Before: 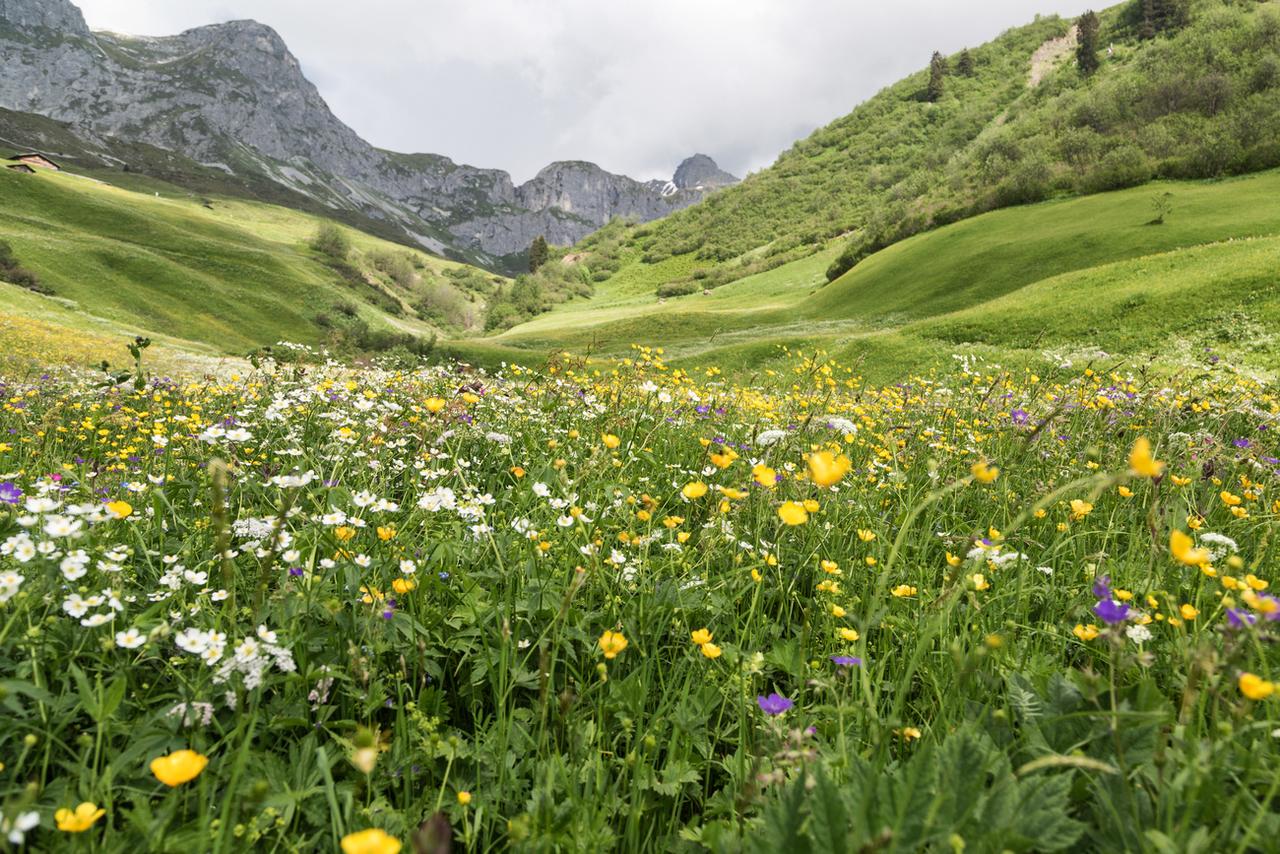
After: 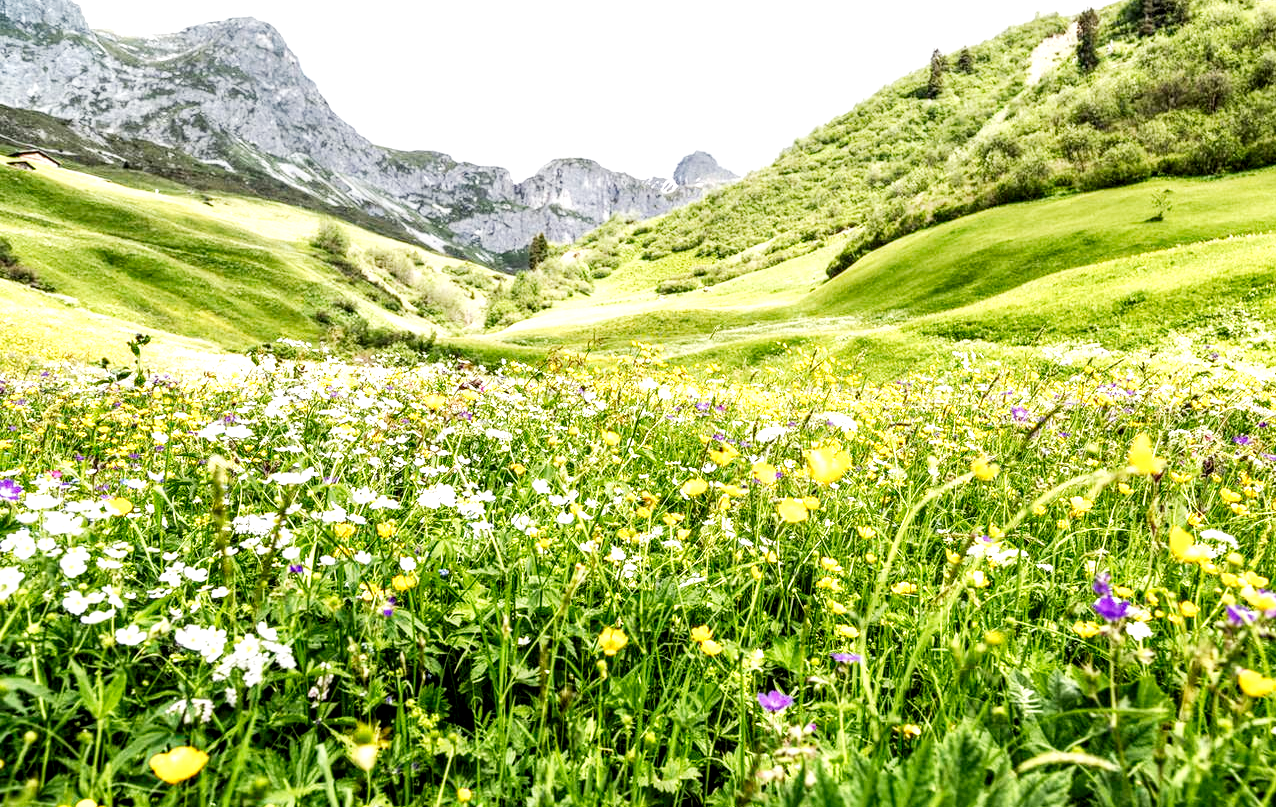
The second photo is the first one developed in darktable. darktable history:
crop: top 0.448%, right 0.264%, bottom 5.045%
base curve: curves: ch0 [(0, 0) (0.007, 0.004) (0.027, 0.03) (0.046, 0.07) (0.207, 0.54) (0.442, 0.872) (0.673, 0.972) (1, 1)], preserve colors none
local contrast: detail 160%
